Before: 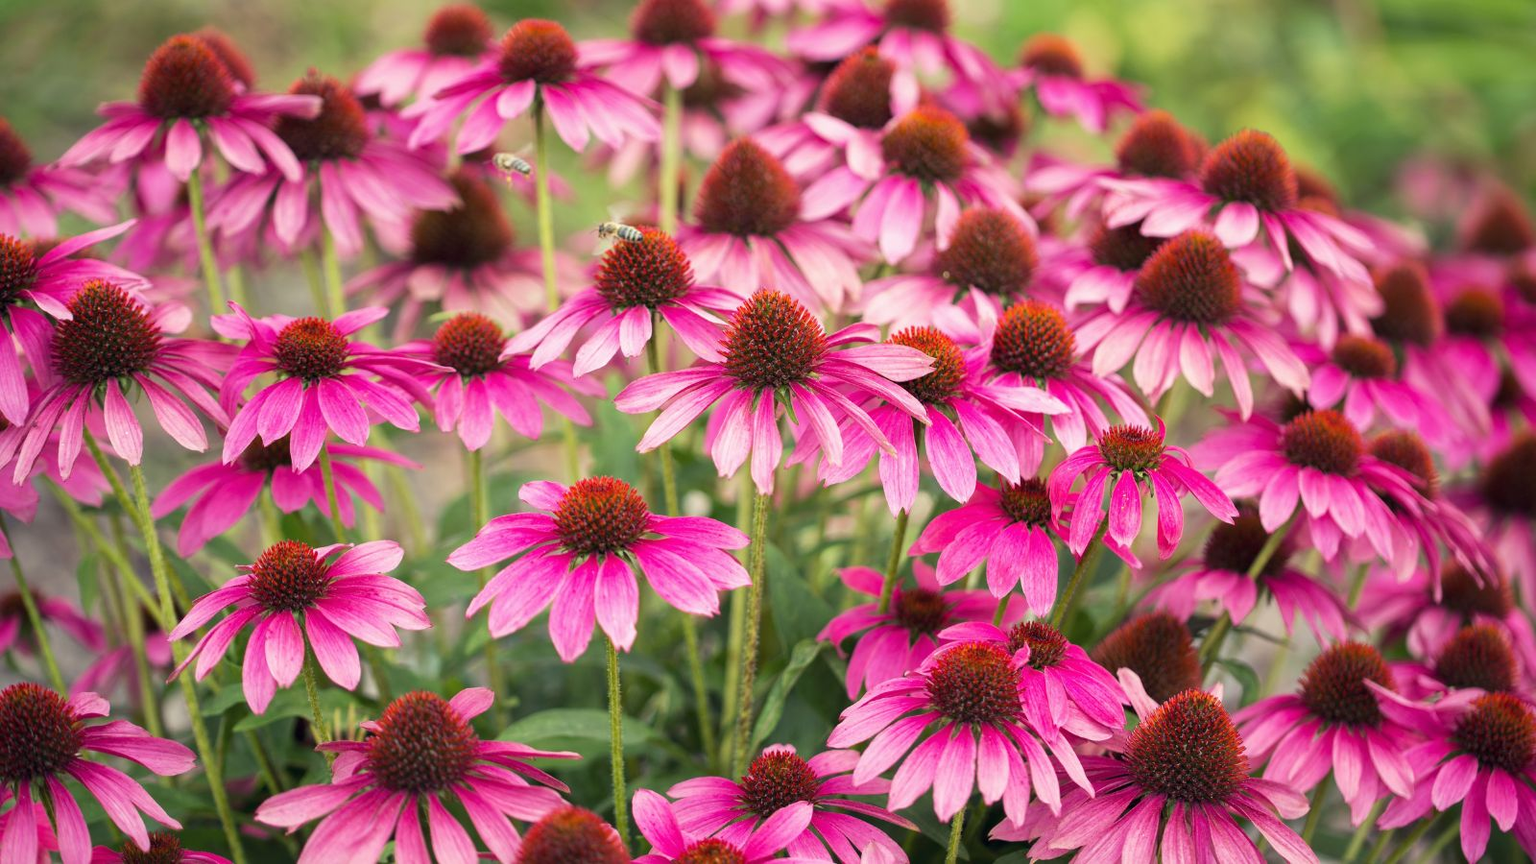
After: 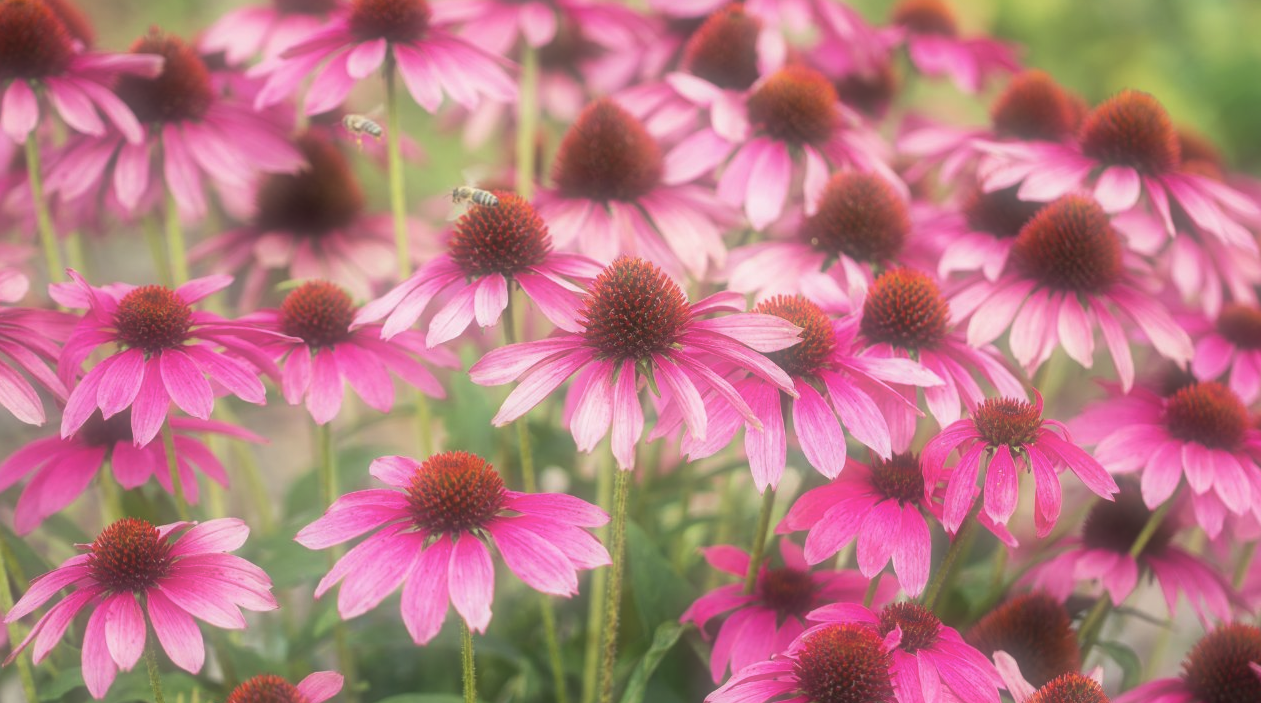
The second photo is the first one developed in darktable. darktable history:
crop and rotate: left 10.77%, top 5.1%, right 10.41%, bottom 16.76%
soften: size 60.24%, saturation 65.46%, brightness 0.506 EV, mix 25.7%
